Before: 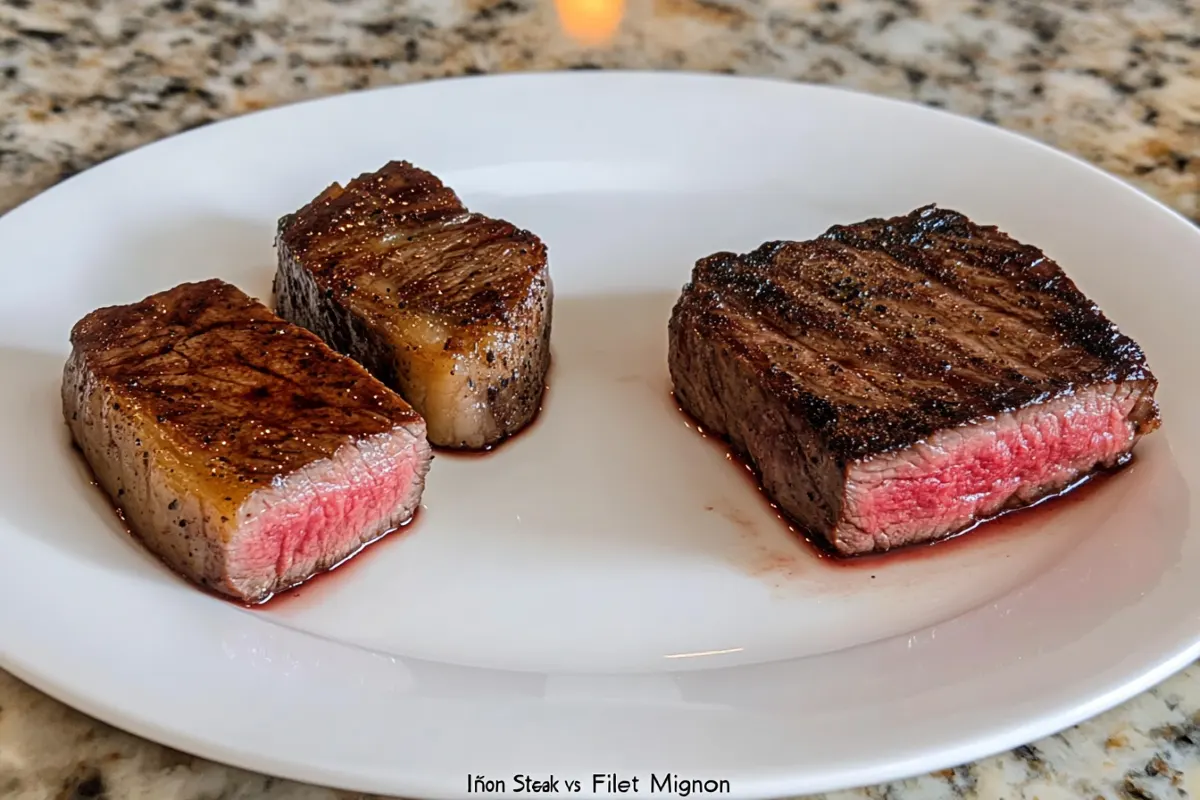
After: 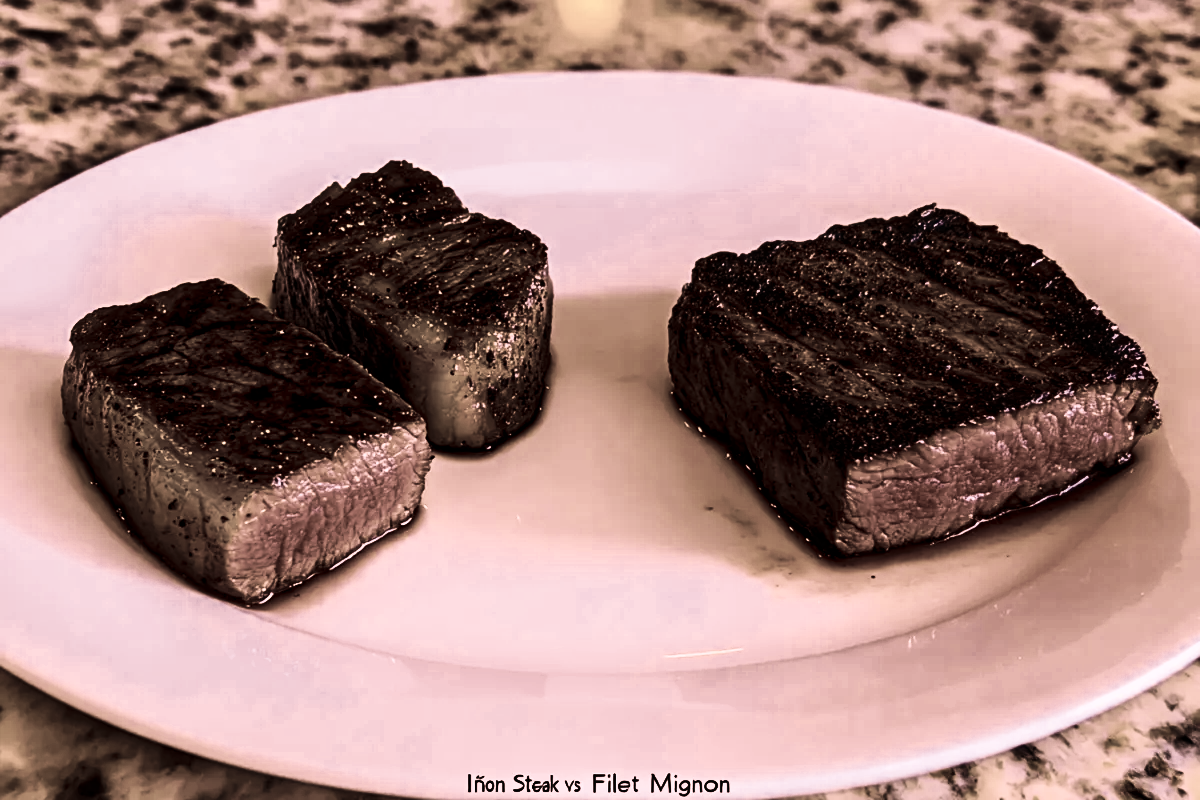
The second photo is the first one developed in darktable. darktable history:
tone curve: curves: ch0 [(0, 0) (0.003, 0.003) (0.011, 0.011) (0.025, 0.025) (0.044, 0.044) (0.069, 0.068) (0.1, 0.098) (0.136, 0.134) (0.177, 0.174) (0.224, 0.221) (0.277, 0.273) (0.335, 0.33) (0.399, 0.393) (0.468, 0.461) (0.543, 0.541) (0.623, 0.621) (0.709, 0.708) (0.801, 0.8) (0.898, 0.897) (1, 1)], preserve colors none
color look up table: target L [98.56, 94.91, 95.02, 87.73, 89.53, 86.39, 83.78, 77.12, 64.96, 56.52, 59.42, 35.65, 35.43, 16.83, 5.889, 200, 68.64, 76.22, 76.74, 72.21, 75.2, 40.49, 33.13, 32.88, 31.43, 11.98, 8.425, 4.443, 80.94, 82.22, 22.33, 55.52, 46.88, 30.17, 18.29, 13.45, 12.36, 18.04, 9.539, 0.707, 0.335, 86.13, 74.12, 79.8, 47.22, 21.82, 46.16, 11.27, 14.25], target a [1.084, 0.553, -0.791, -2.3, 5.57, -2.966, 7.78, 2.485, -1.591, 5.174, 4.025, -1.154, -0.242, -1.647, 3.454, 0, 21.01, 15.5, 10.22, 15.91, 9.984, 14.84, 16.04, 19.36, 6.511, 11.49, 8.355, 9.981, 19.71, 17.05, 16.74, 24.75, 22.01, 19.99, 16.15, 15.24, 14.71, 16.01, 13.9, 2.044, 0.272, -7.443, 10.26, 4.508, 10.52, 16.27, -1.404, 11.7, 4.641], target b [3.023, 23.92, 28.61, 7.267, 10.64, 24.17, 22.4, 22.9, 13.14, 13.1, 18.31, 12.95, 13.29, 9.365, 4.344, 0, 14.14, 22.07, 22.62, 19.1, 22.06, 14.8, 9.32, 10.36, 12.92, 7.28, 4.002, 3.991, -3.323, 6.056, -10.23, -6.983, 0.638, -6.635, 3.686, -7.304, -4.614, -5.869, -6.789, -0.939, 0.097, -3.124, -5.129, -0.56, -4.558, -6.26, 1.956, -7.123, -3.403], num patches 49
